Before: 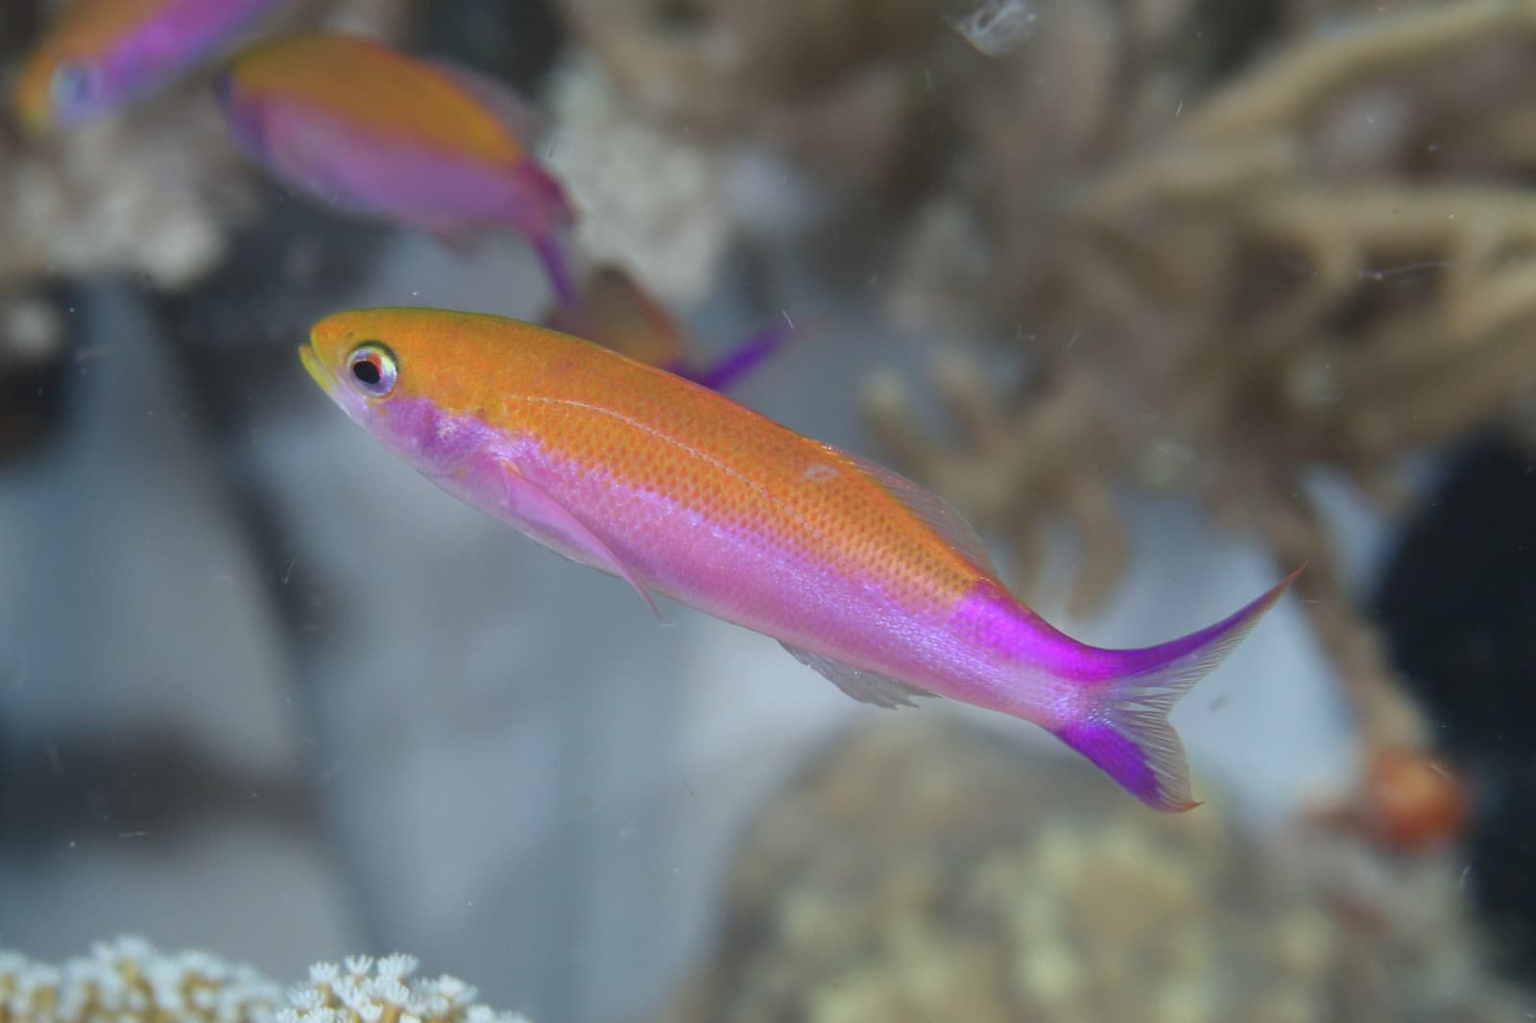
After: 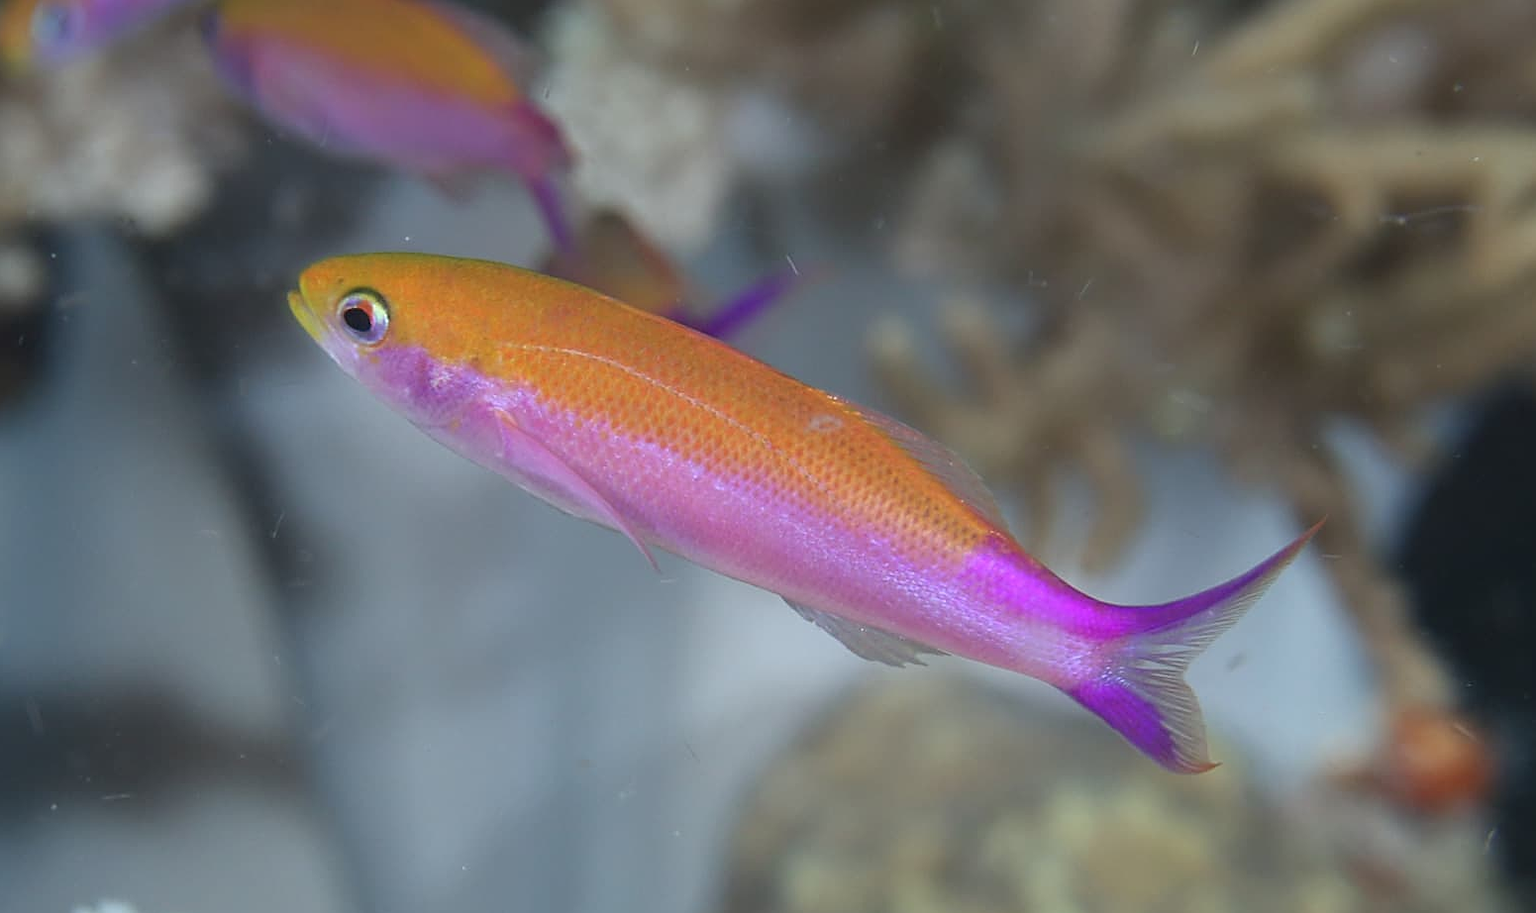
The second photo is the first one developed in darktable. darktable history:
crop: left 1.371%, top 6.189%, right 1.671%, bottom 7.194%
sharpen: on, module defaults
